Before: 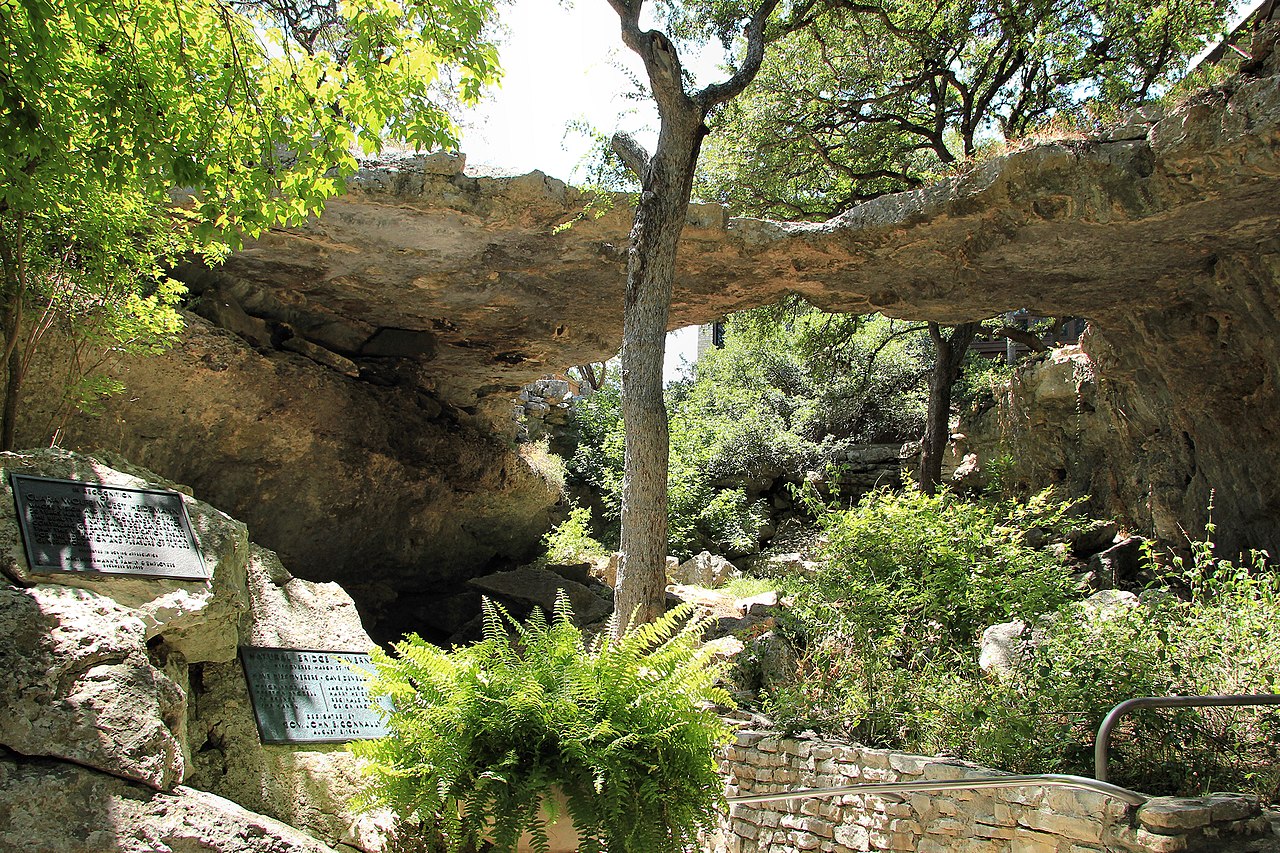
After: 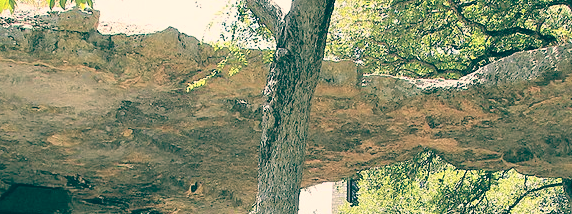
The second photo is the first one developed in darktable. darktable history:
color balance: lift [1.005, 0.99, 1.007, 1.01], gamma [1, 0.979, 1.011, 1.021], gain [0.923, 1.098, 1.025, 0.902], input saturation 90.45%, contrast 7.73%, output saturation 105.91%
crop: left 28.64%, top 16.832%, right 26.637%, bottom 58.055%
global tonemap: drago (0.7, 100)
exposure: exposure -0.242 EV, compensate highlight preservation false
color correction: highlights a* 7.34, highlights b* 4.37
tone equalizer: on, module defaults
